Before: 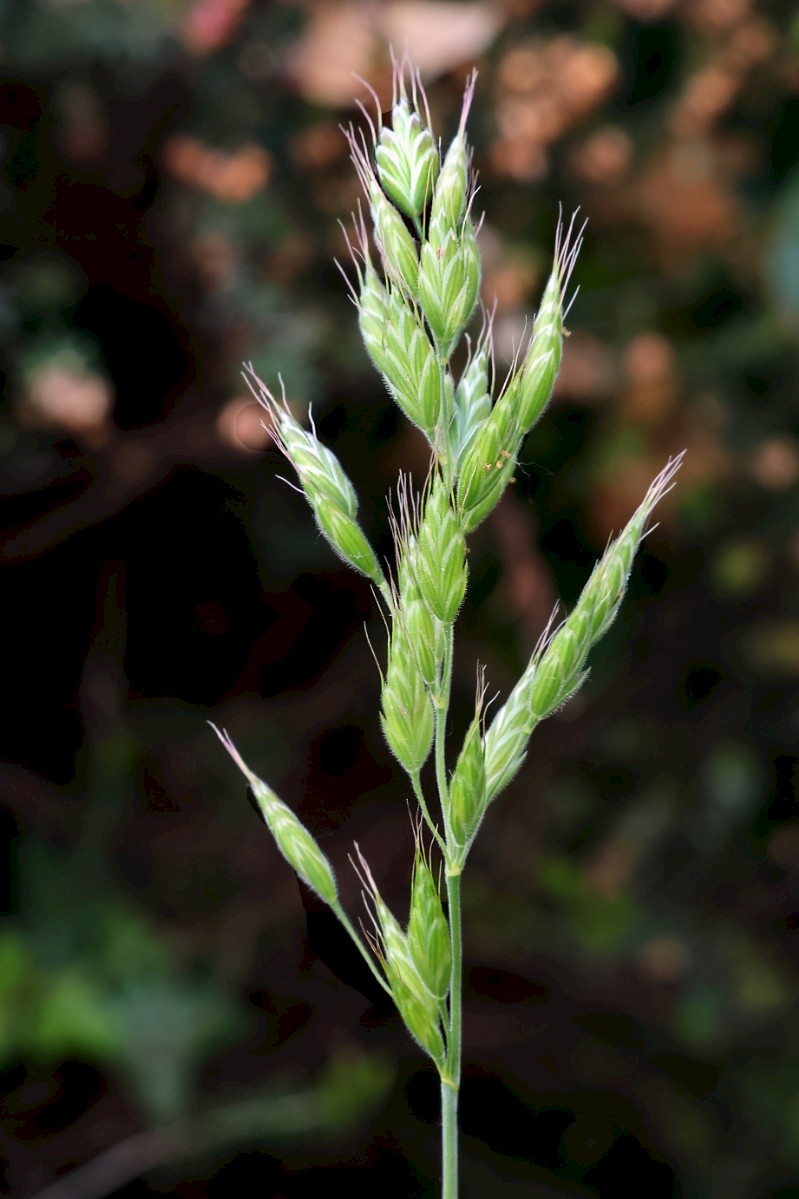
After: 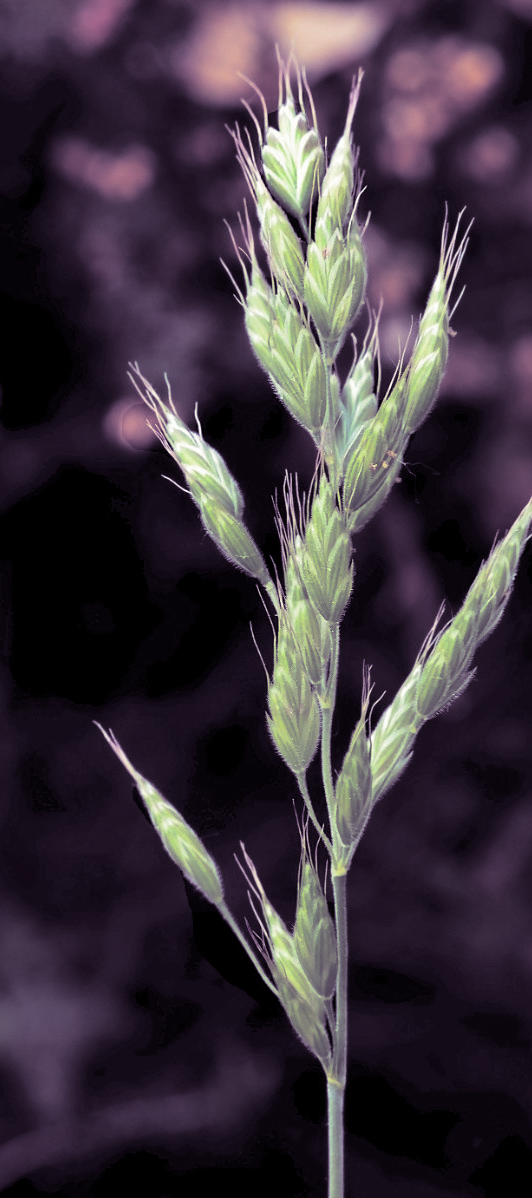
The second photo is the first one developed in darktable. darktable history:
split-toning: shadows › hue 266.4°, shadows › saturation 0.4, highlights › hue 61.2°, highlights › saturation 0.3, compress 0%
crop and rotate: left 14.385%, right 18.948%
